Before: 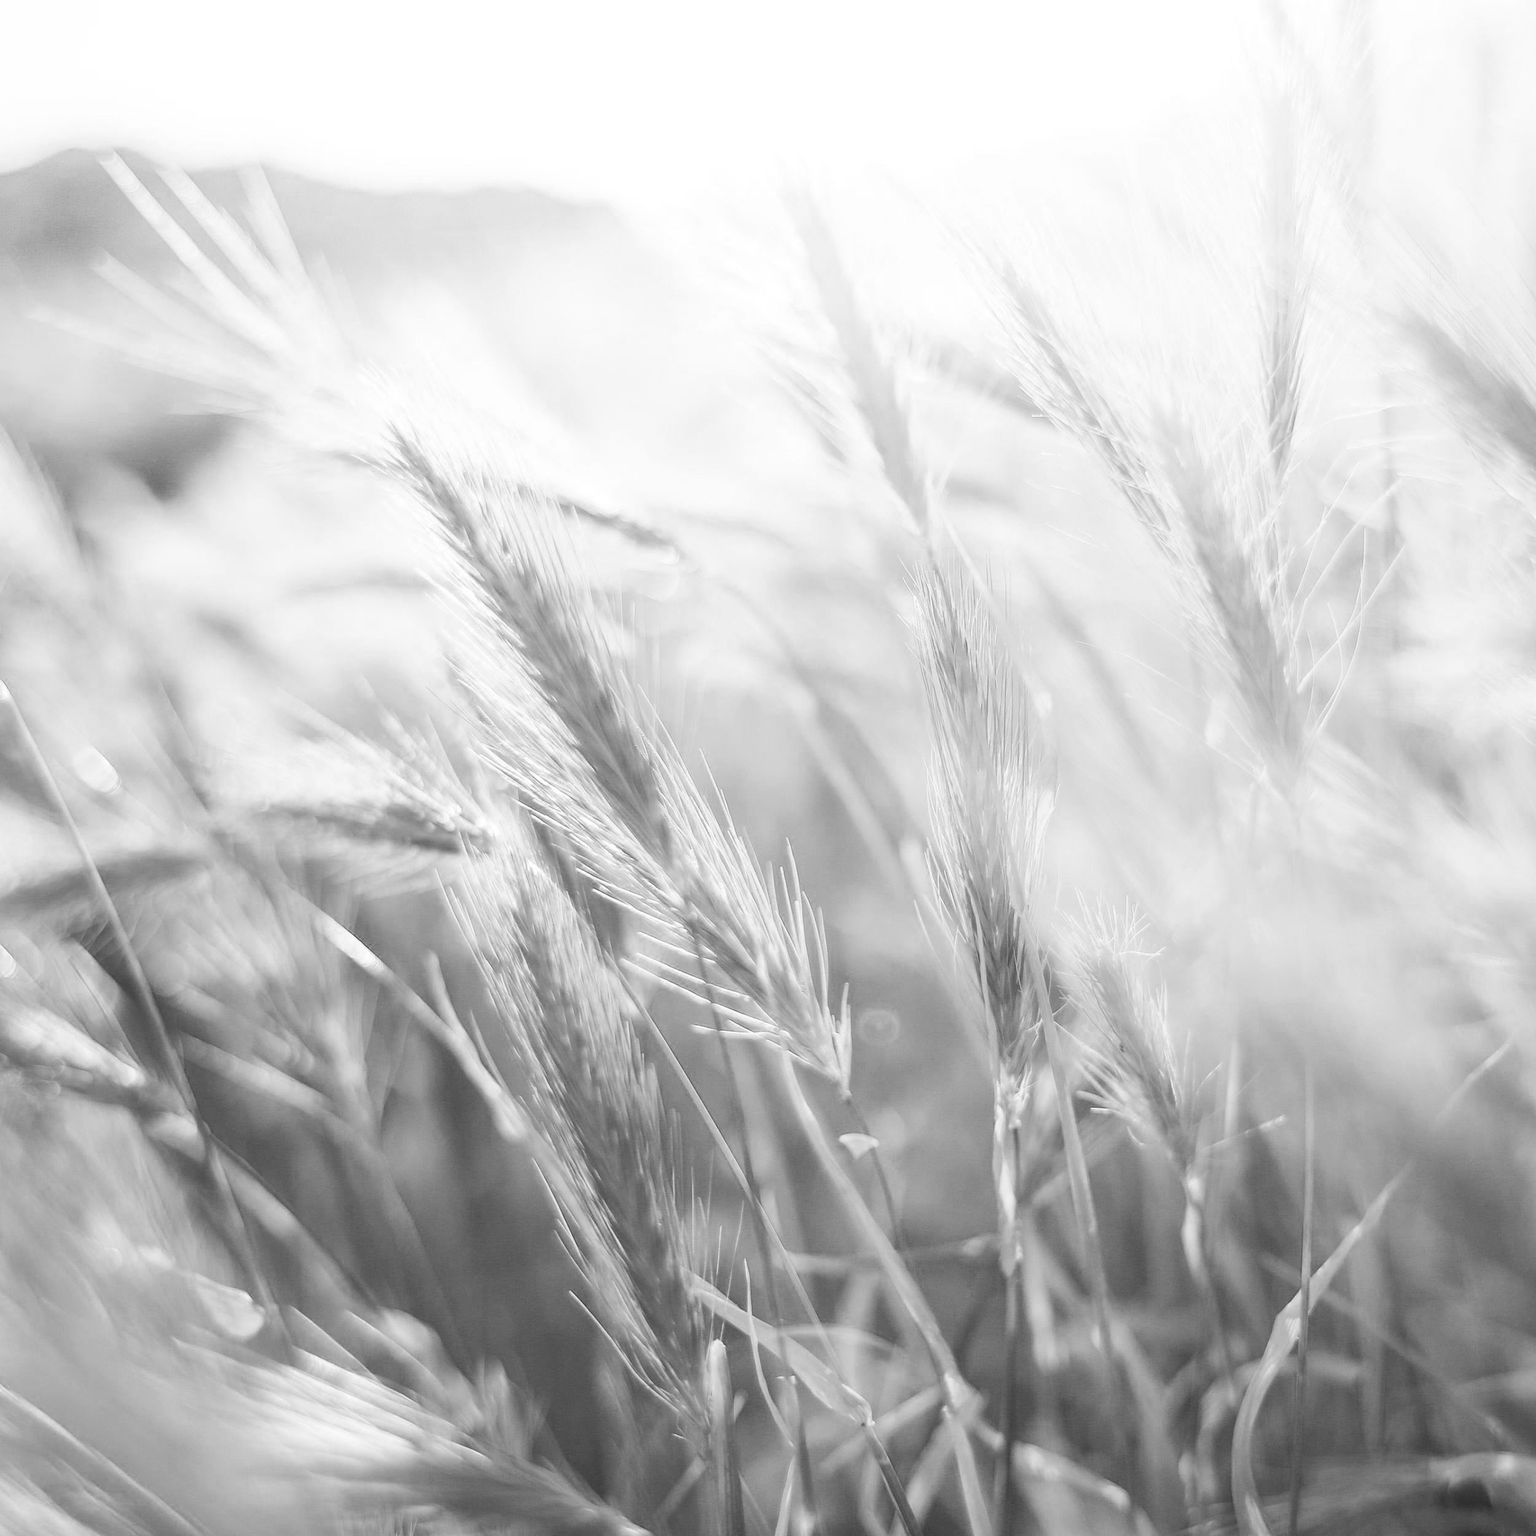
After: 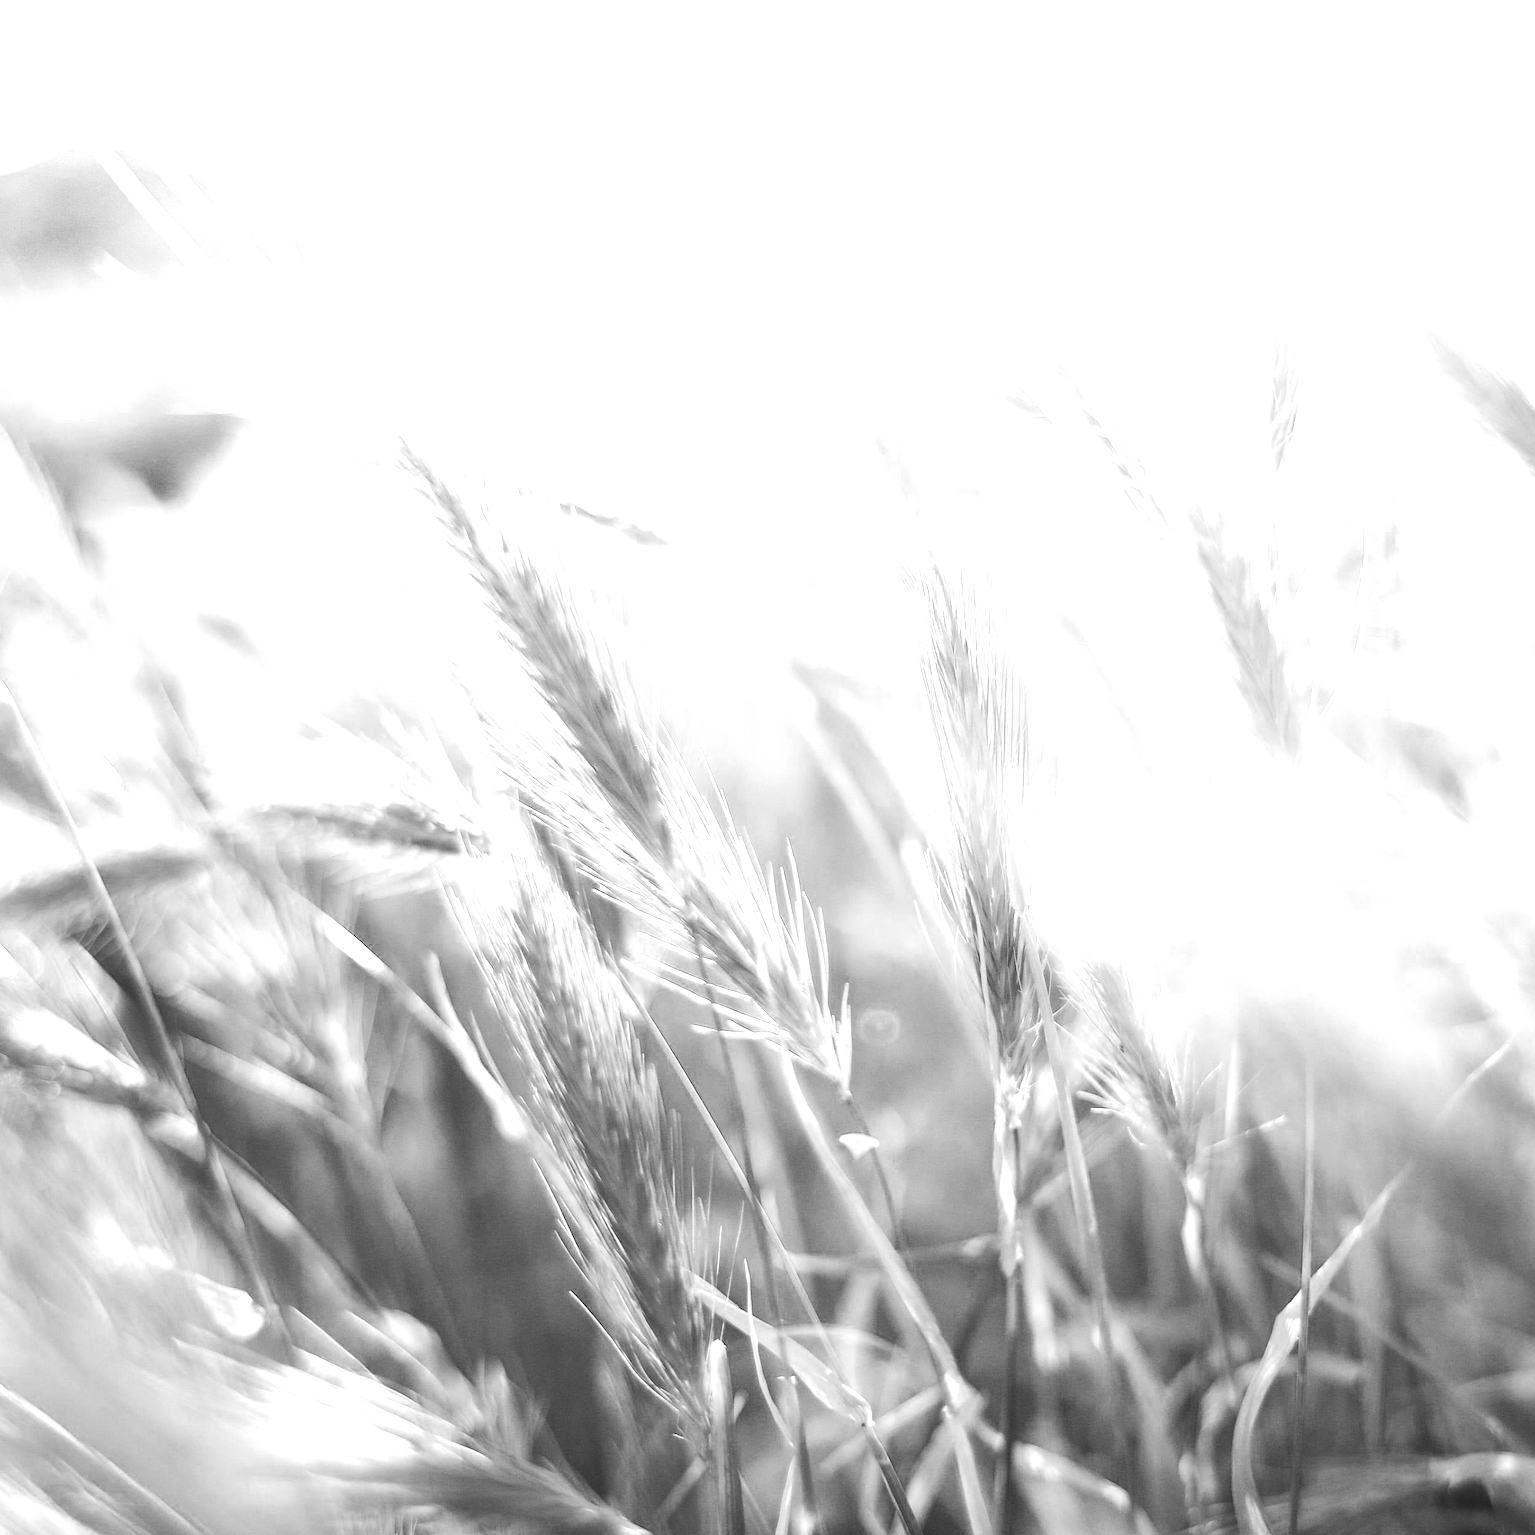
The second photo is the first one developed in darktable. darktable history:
tone equalizer: -8 EV -0.782 EV, -7 EV -0.706 EV, -6 EV -0.622 EV, -5 EV -0.424 EV, -3 EV 0.395 EV, -2 EV 0.6 EV, -1 EV 0.683 EV, +0 EV 0.778 EV, edges refinement/feathering 500, mask exposure compensation -1.57 EV, preserve details no
